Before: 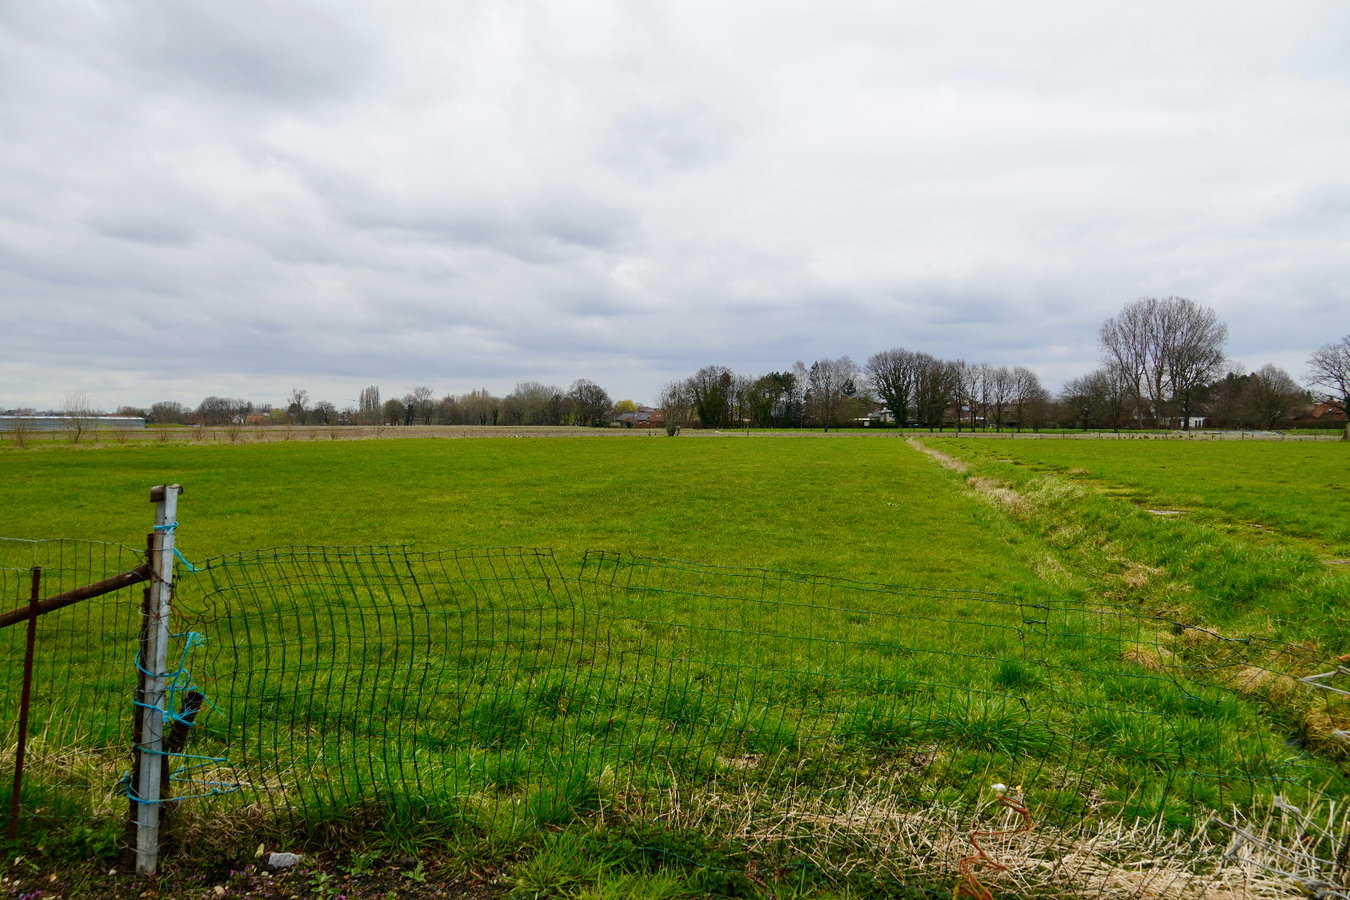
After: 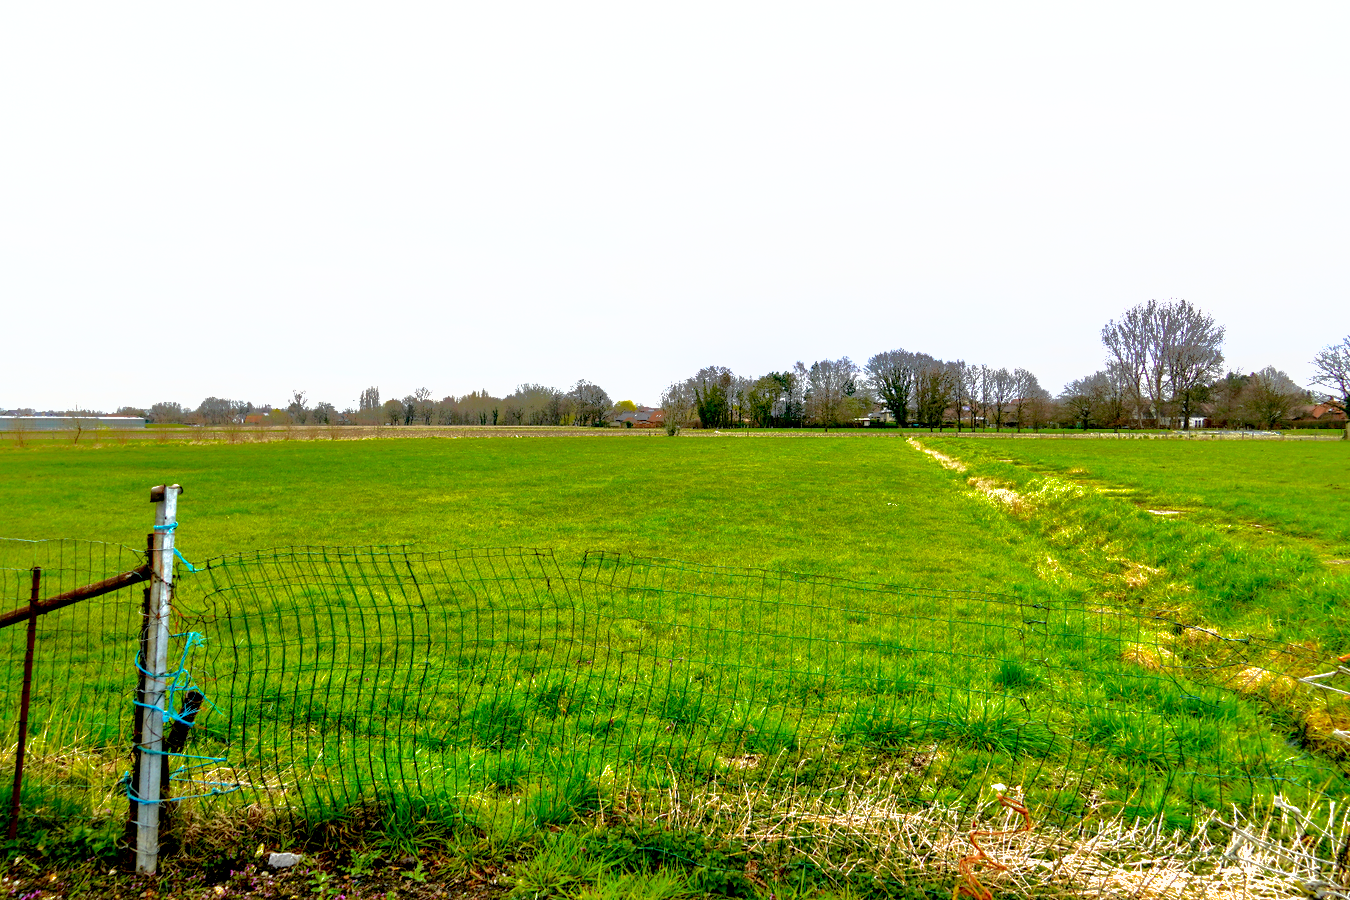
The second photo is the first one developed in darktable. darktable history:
local contrast: detail 110%
shadows and highlights: shadows 25, highlights -70
exposure: black level correction 0.009, exposure 1.425 EV, compensate highlight preservation false
